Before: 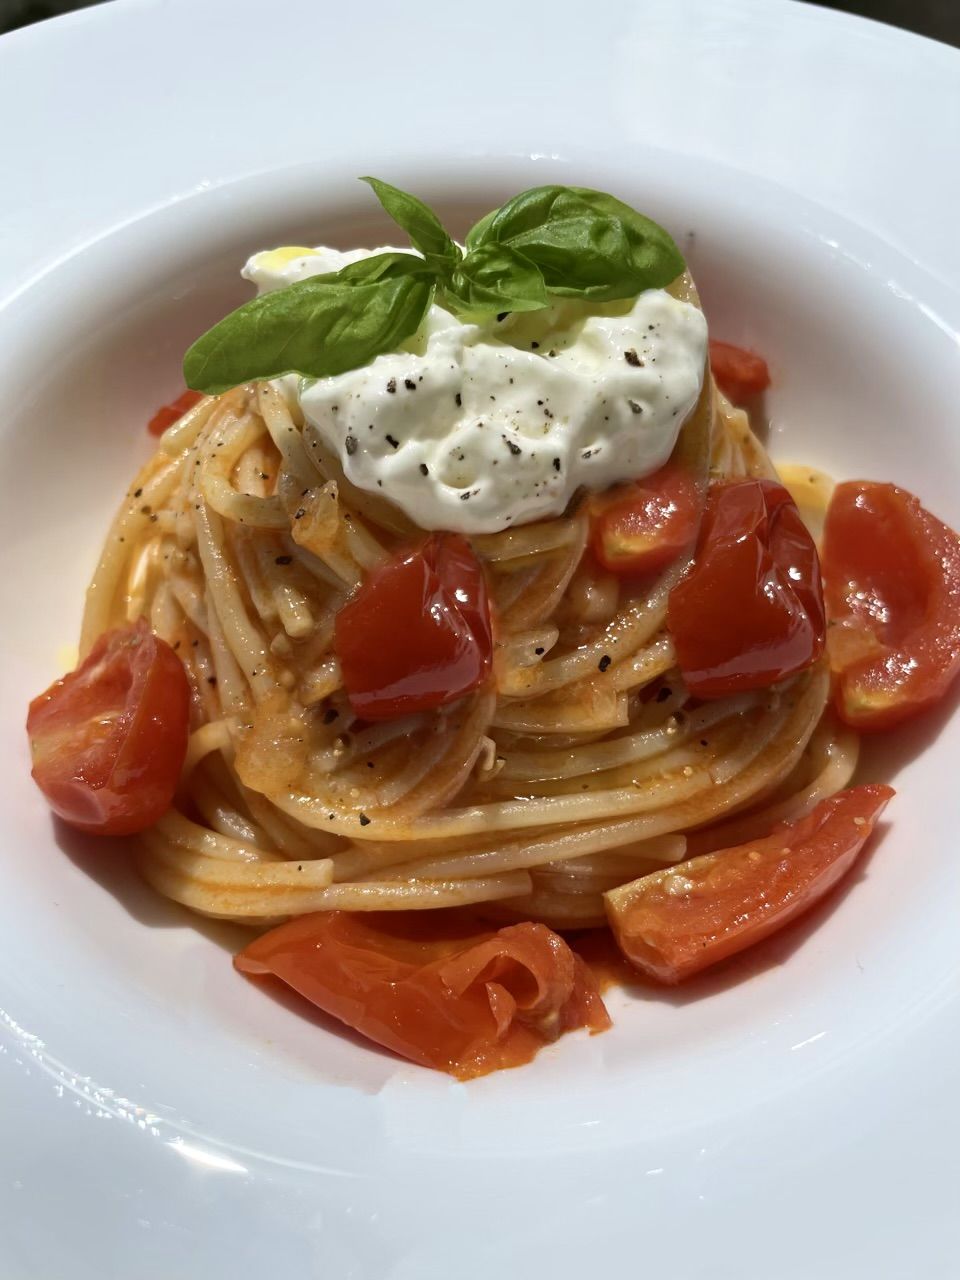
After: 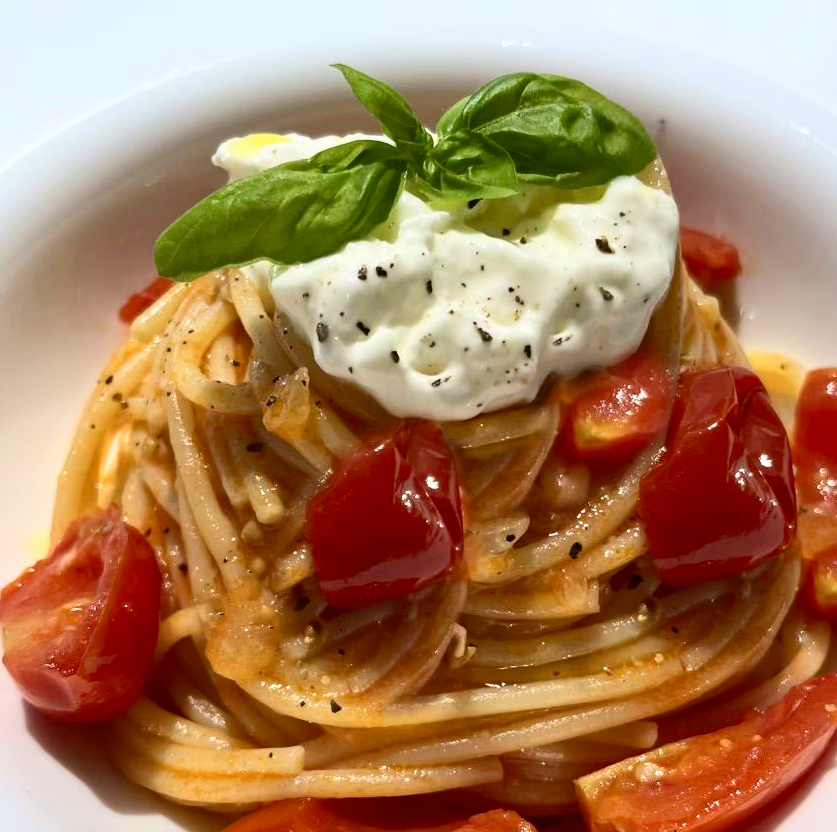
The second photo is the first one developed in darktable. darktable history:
crop: left 3.051%, top 8.864%, right 9.669%, bottom 26.058%
contrast brightness saturation: contrast 0.229, brightness 0.099, saturation 0.29
